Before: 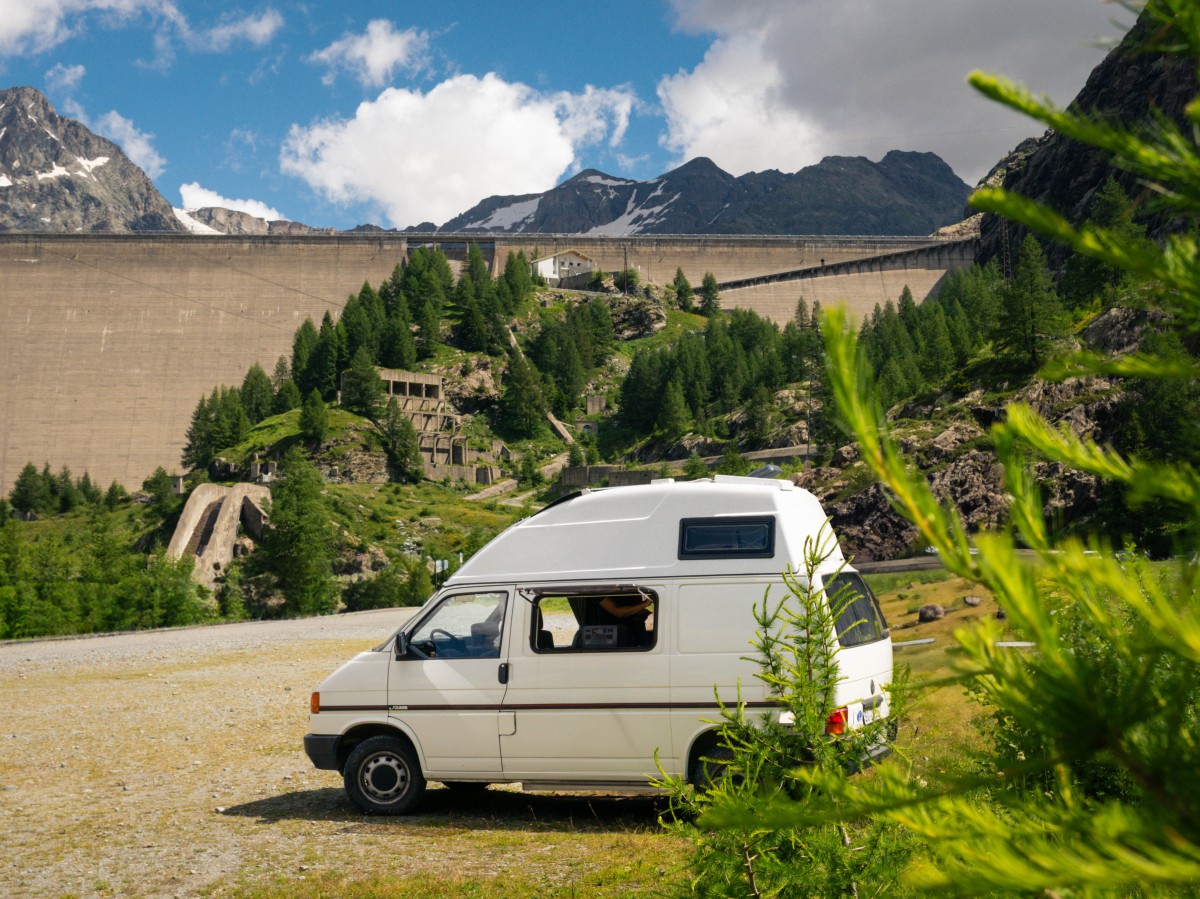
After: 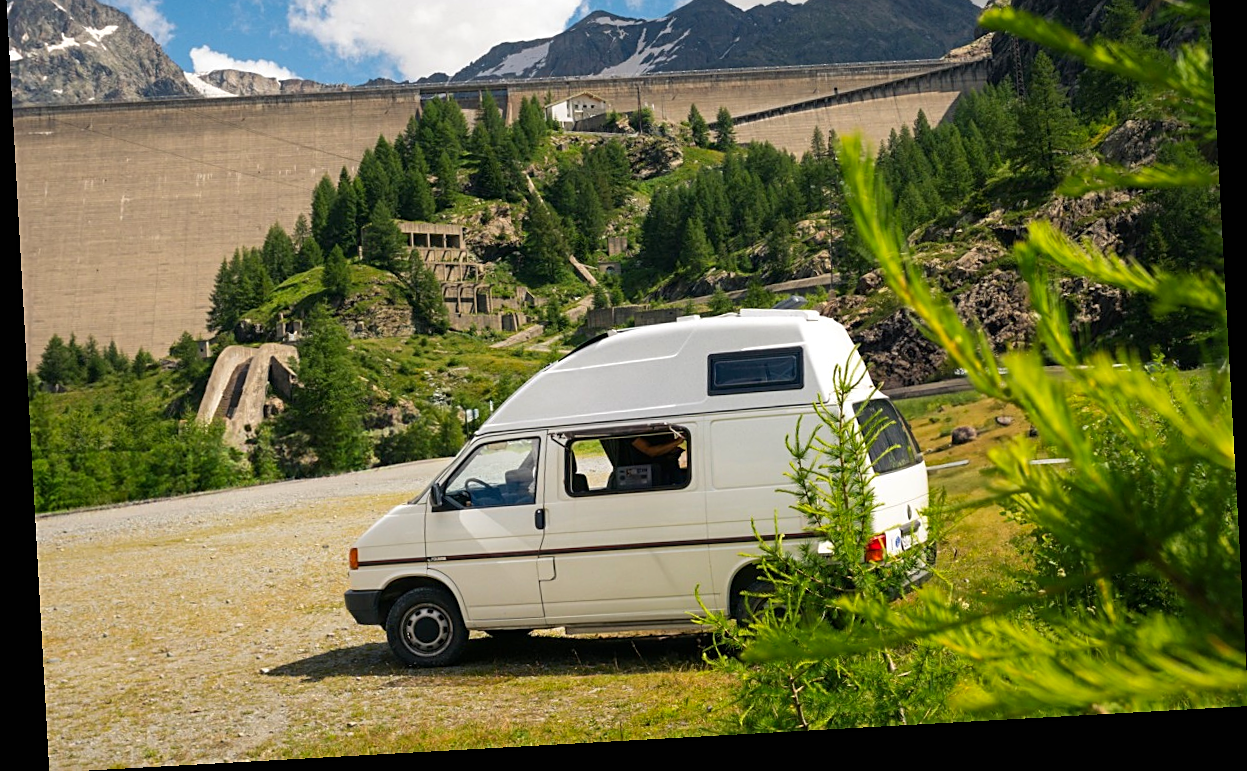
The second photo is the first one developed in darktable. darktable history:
crop and rotate: top 19.998%
shadows and highlights: radius 121.13, shadows 21.4, white point adjustment -9.72, highlights -14.39, soften with gaussian
sharpen: on, module defaults
rotate and perspective: rotation -3.18°, automatic cropping off
exposure: black level correction 0, exposure 0.4 EV, compensate exposure bias true, compensate highlight preservation false
